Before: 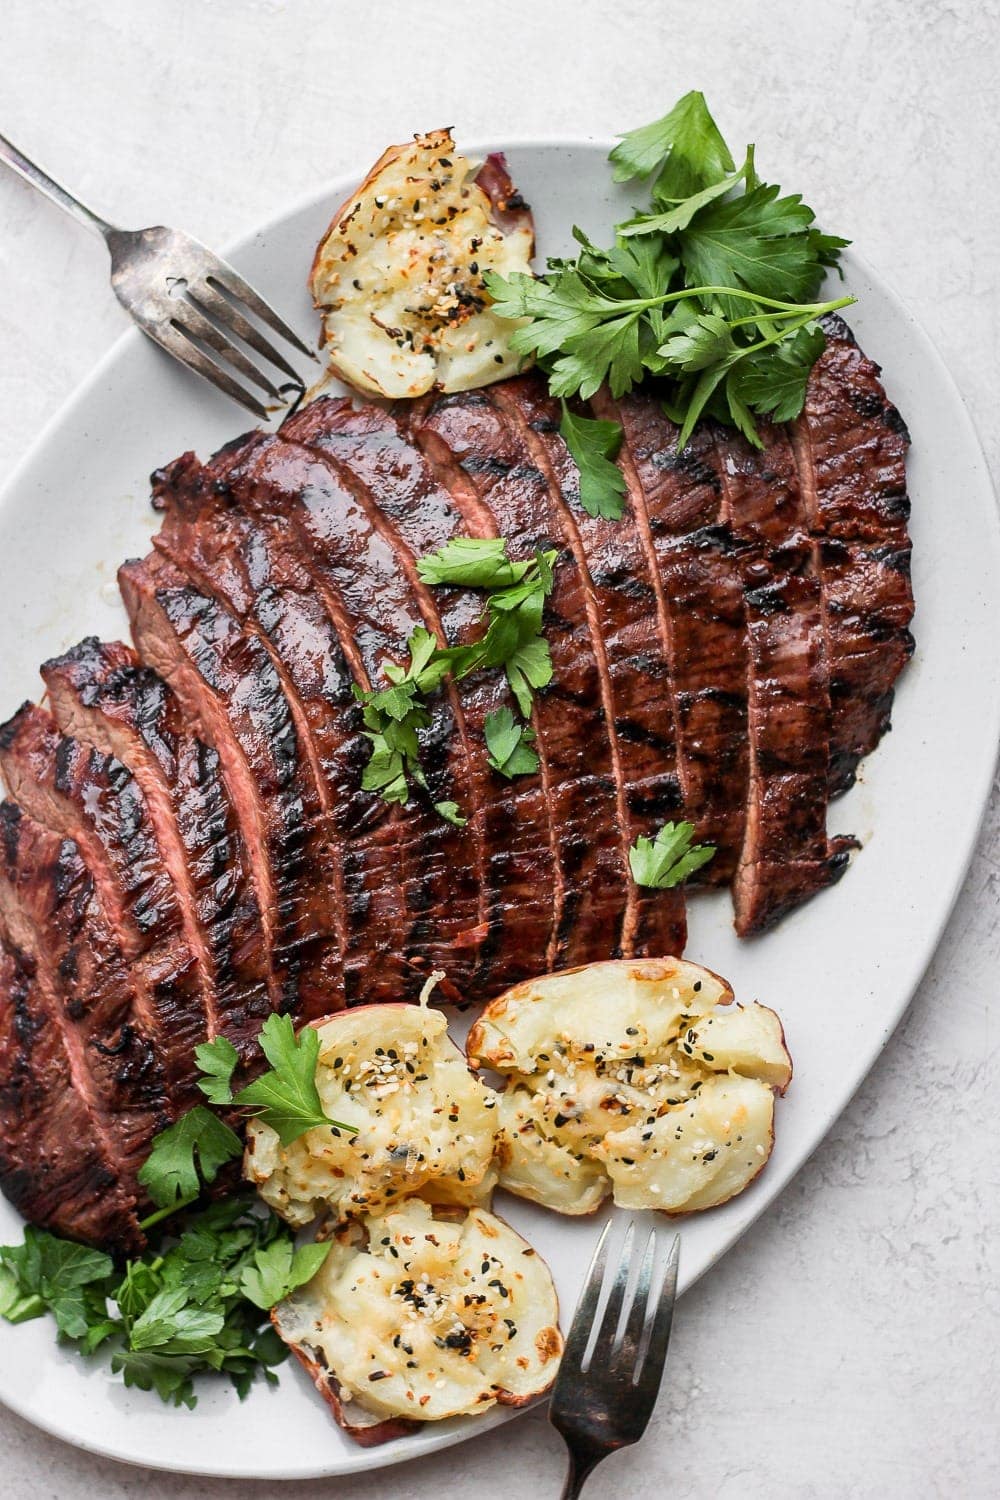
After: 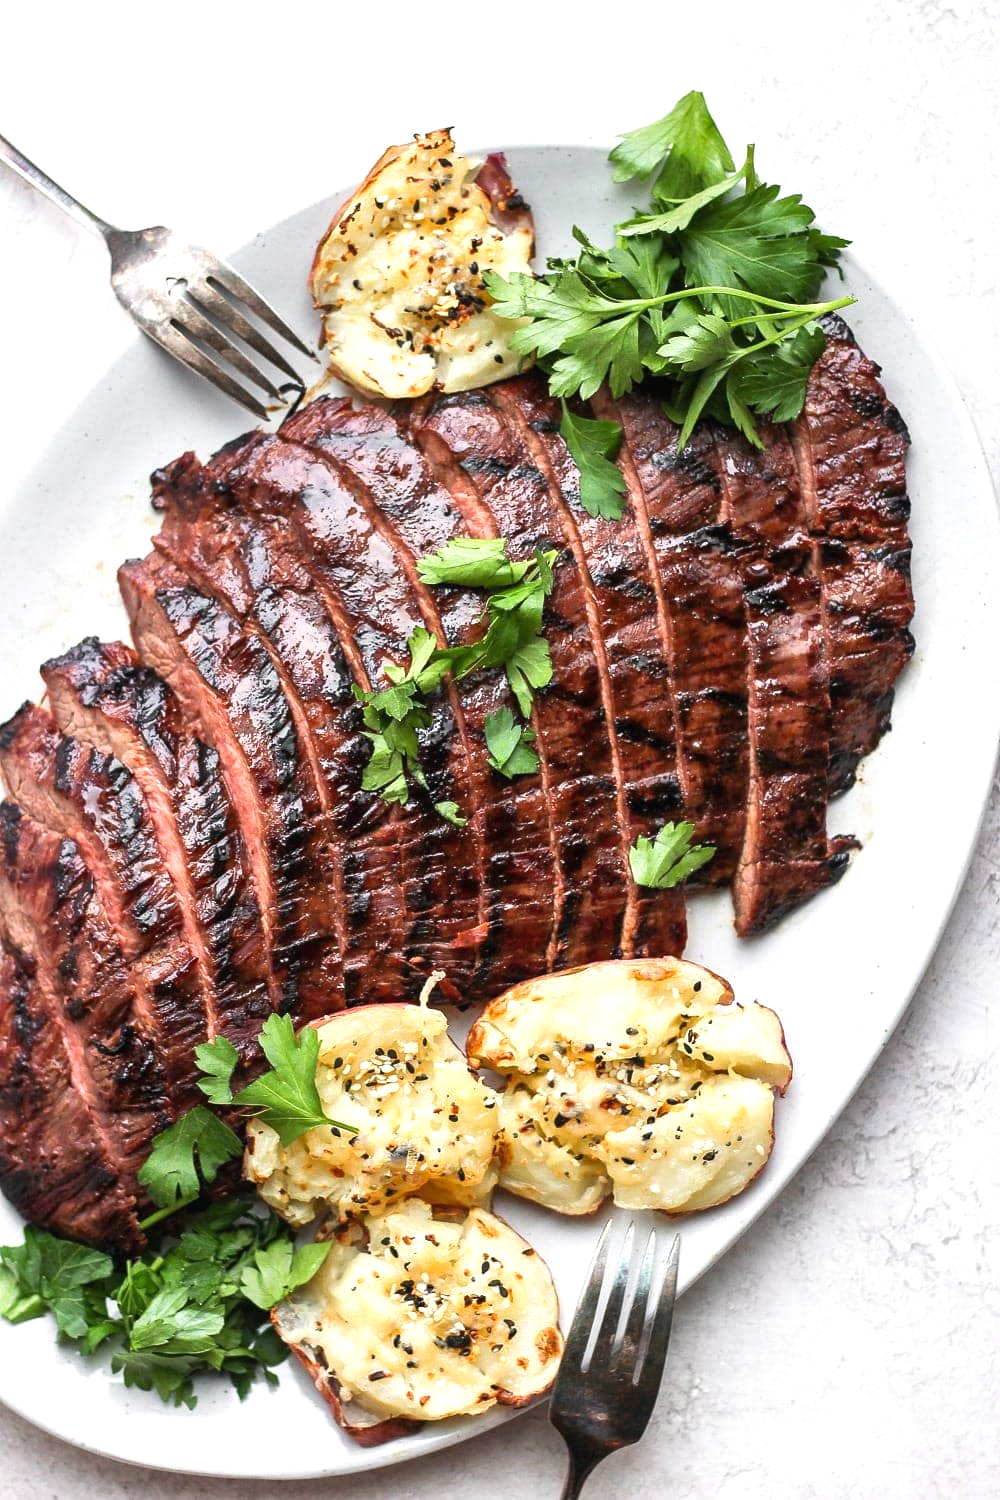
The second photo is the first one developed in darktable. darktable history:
local contrast: mode bilateral grid, contrast 20, coarseness 50, detail 120%, midtone range 0.2
contrast brightness saturation: contrast -0.02, brightness -0.01, saturation 0.03
exposure: black level correction -0.002, exposure 0.54 EV, compensate highlight preservation false
